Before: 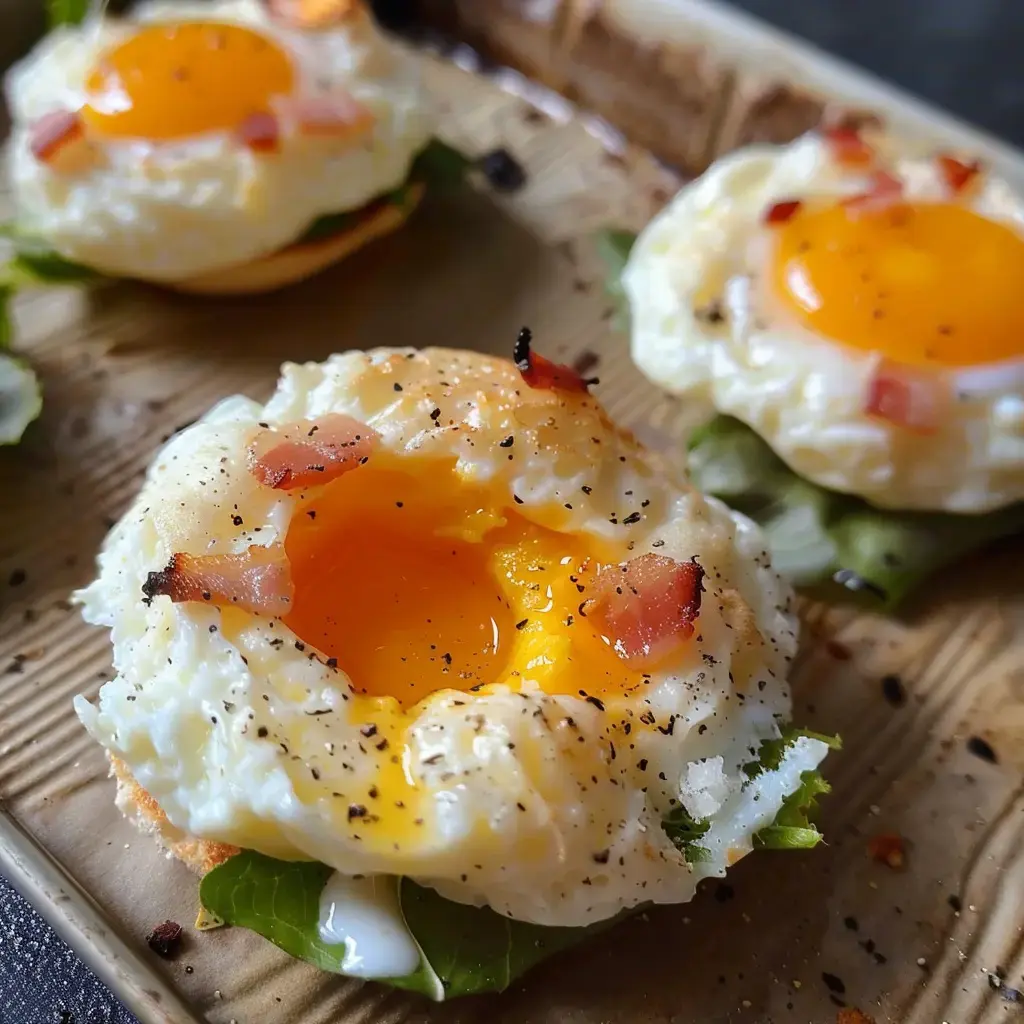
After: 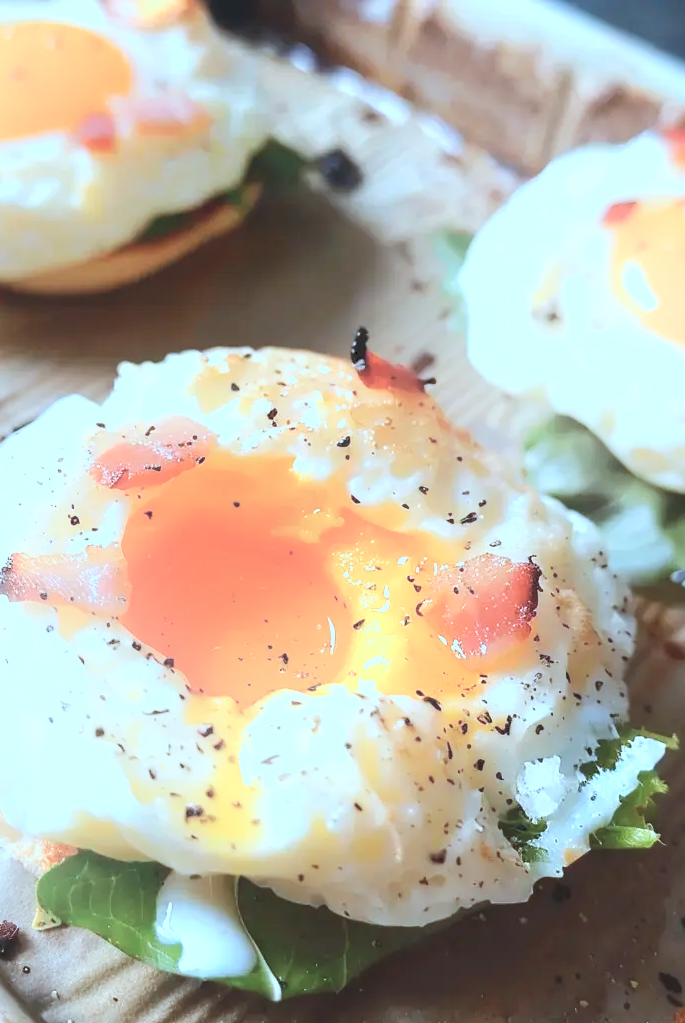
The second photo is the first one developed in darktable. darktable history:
crop and rotate: left 15.984%, right 17.056%
shadows and highlights: shadows -40.06, highlights 63.97, shadows color adjustment 99.17%, highlights color adjustment 0.423%, soften with gaussian
color correction: highlights a* -9.86, highlights b* -21.71
tone curve: curves: ch0 [(0, 0) (0.003, 0.115) (0.011, 0.133) (0.025, 0.157) (0.044, 0.182) (0.069, 0.209) (0.1, 0.239) (0.136, 0.279) (0.177, 0.326) (0.224, 0.379) (0.277, 0.436) (0.335, 0.507) (0.399, 0.587) (0.468, 0.671) (0.543, 0.75) (0.623, 0.837) (0.709, 0.916) (0.801, 0.978) (0.898, 0.985) (1, 1)], preserve colors none
